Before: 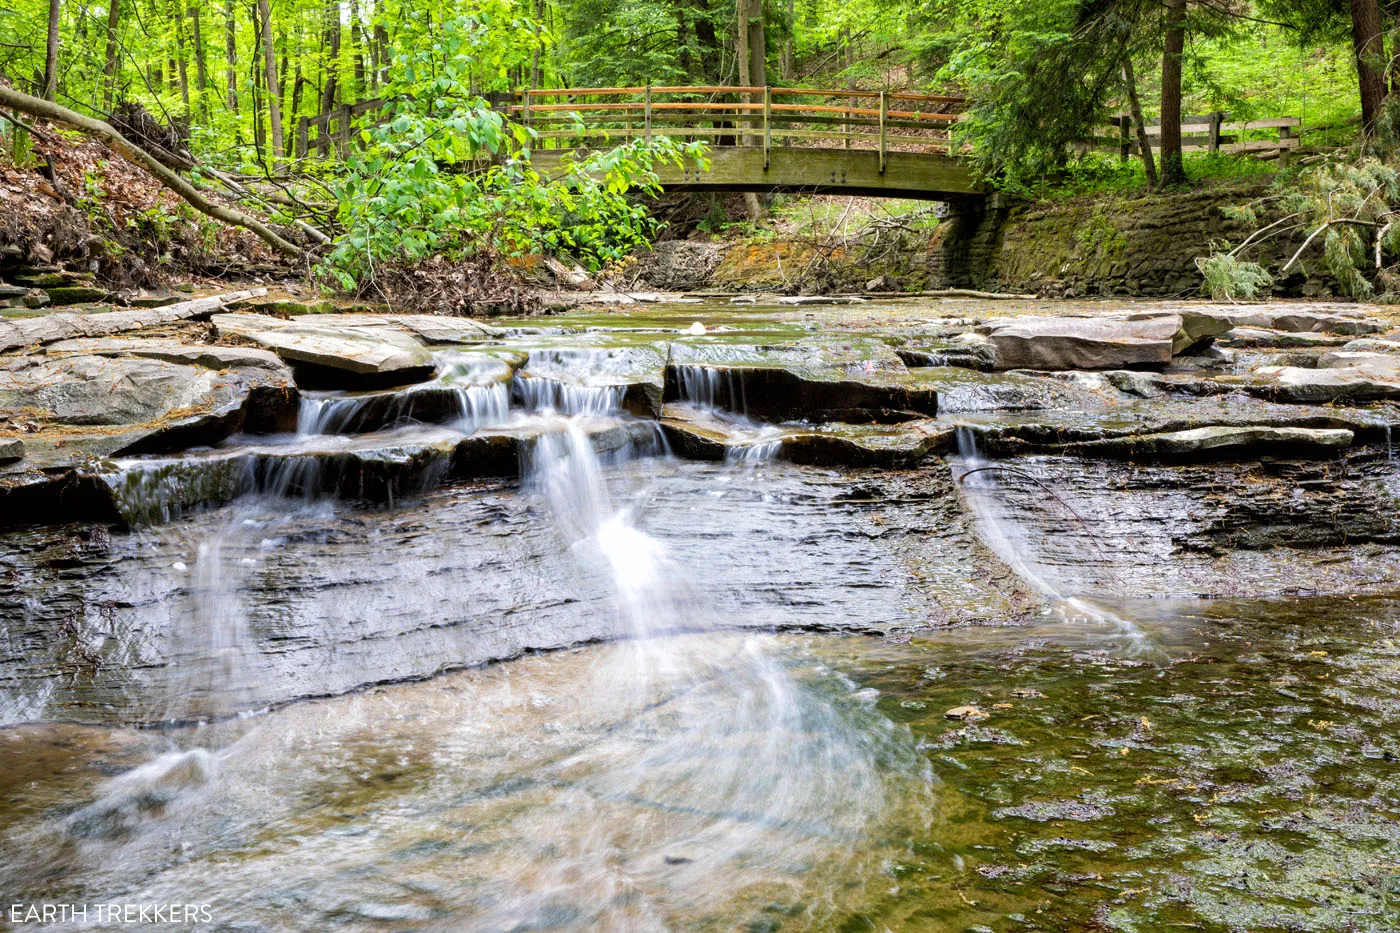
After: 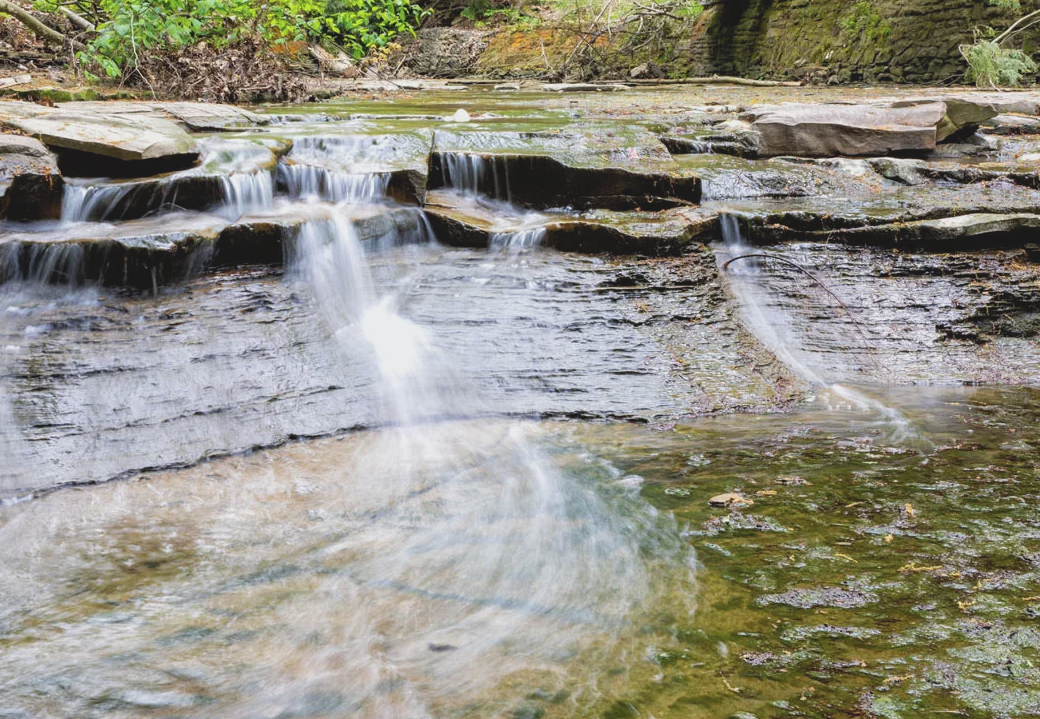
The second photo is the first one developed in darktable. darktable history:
crop: left 16.857%, top 22.922%, right 8.803%
contrast brightness saturation: contrast -0.143, brightness 0.044, saturation -0.124
